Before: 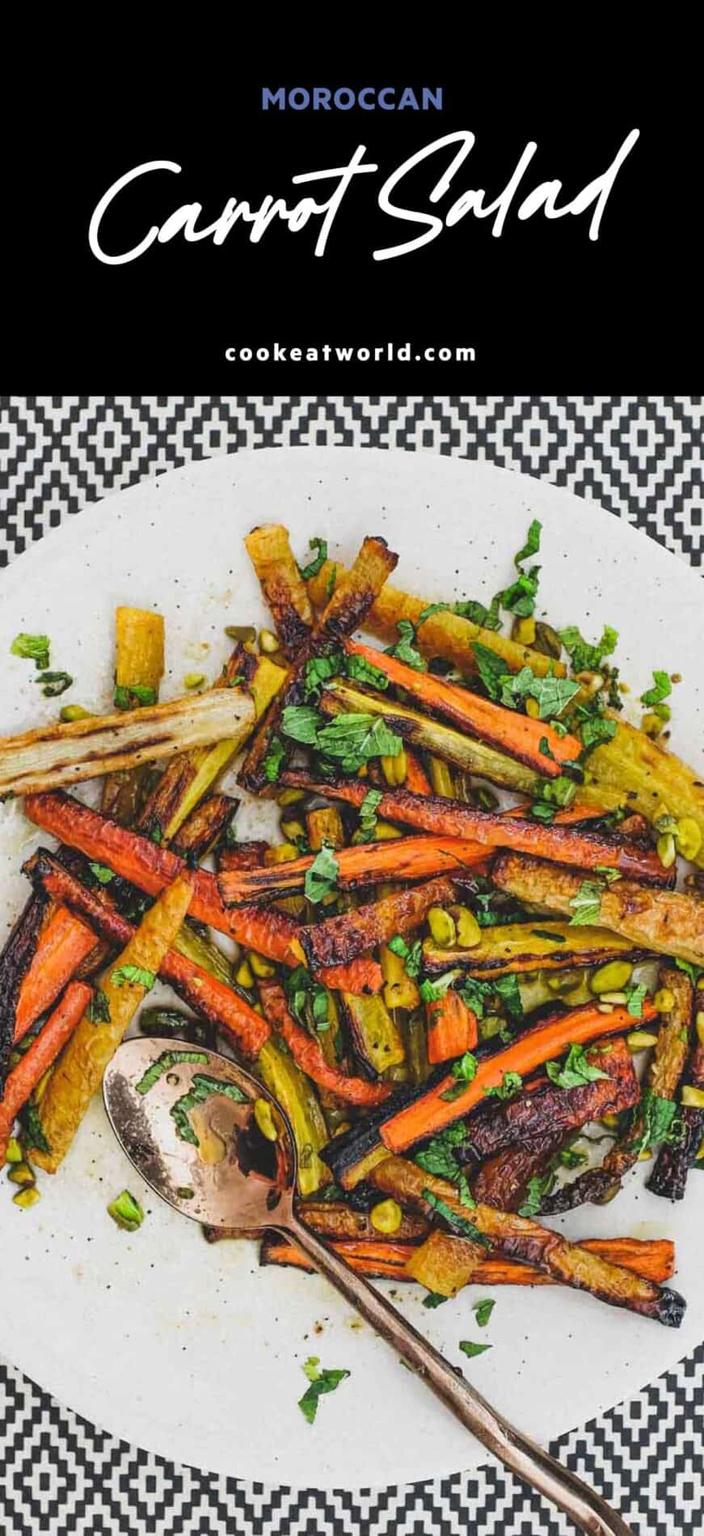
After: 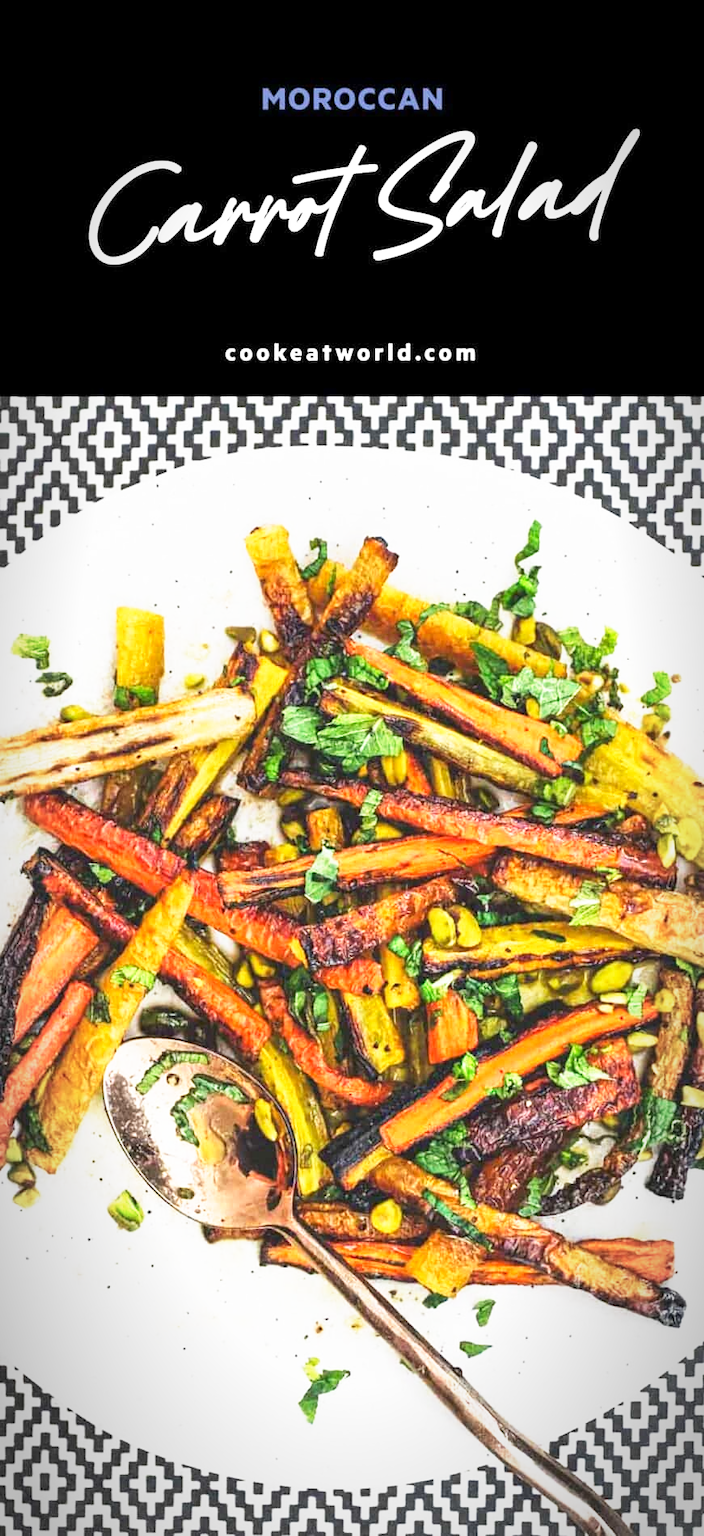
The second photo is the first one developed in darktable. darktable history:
vignetting: center (0, 0.005), automatic ratio true
base curve: curves: ch0 [(0, 0) (0.495, 0.917) (1, 1)], preserve colors none
